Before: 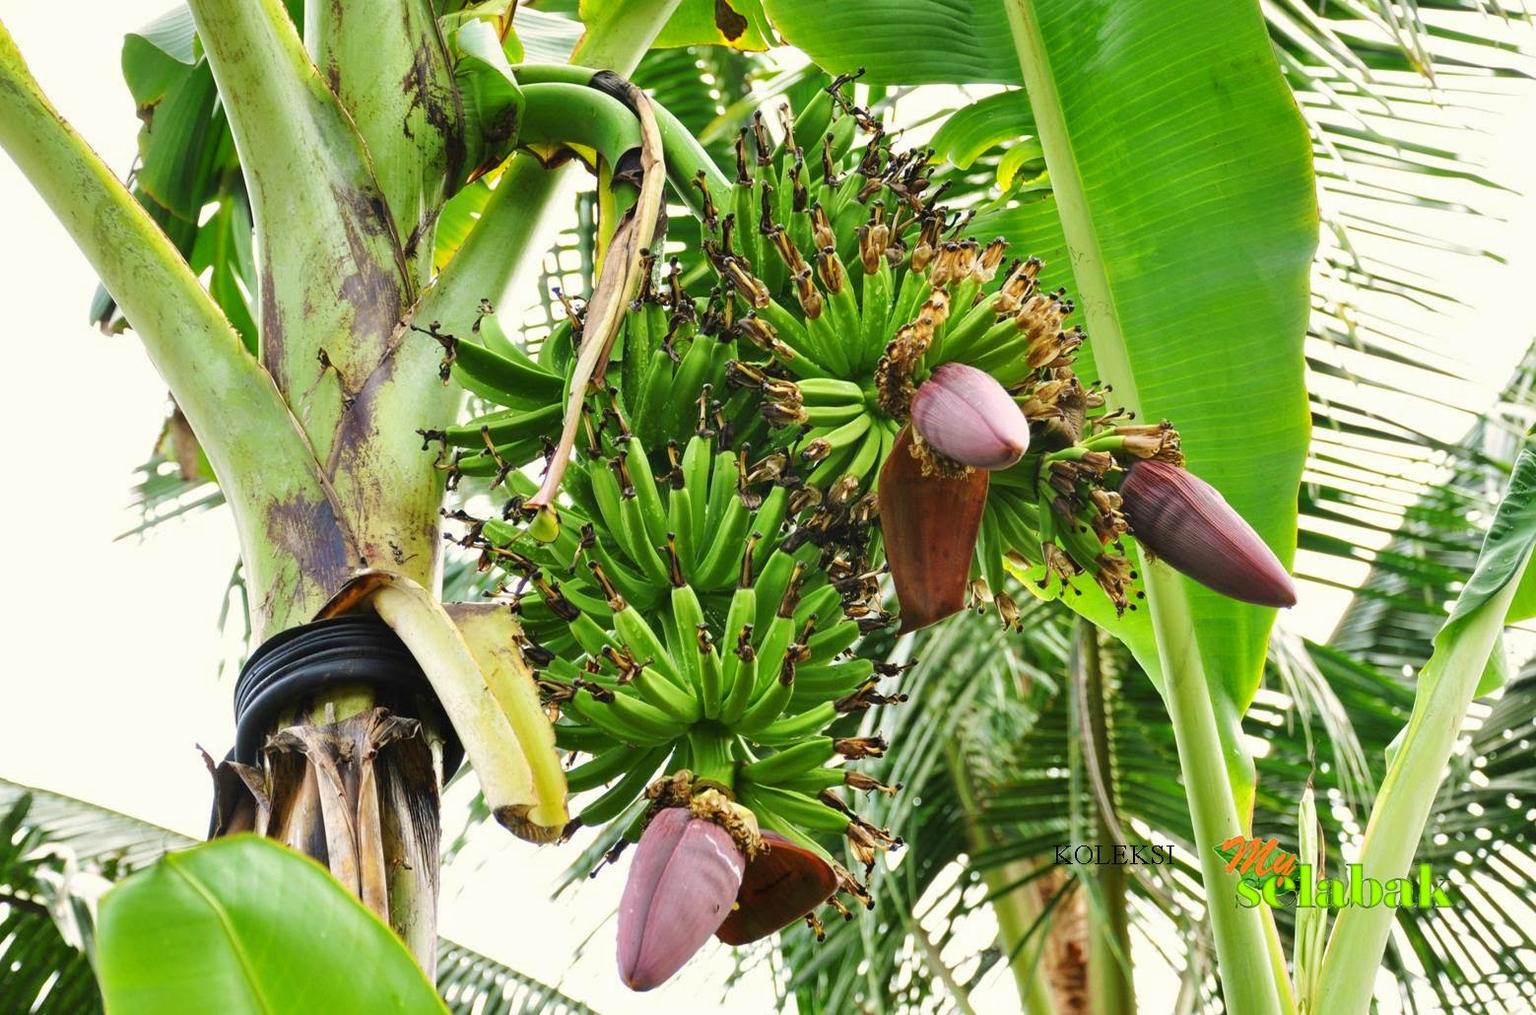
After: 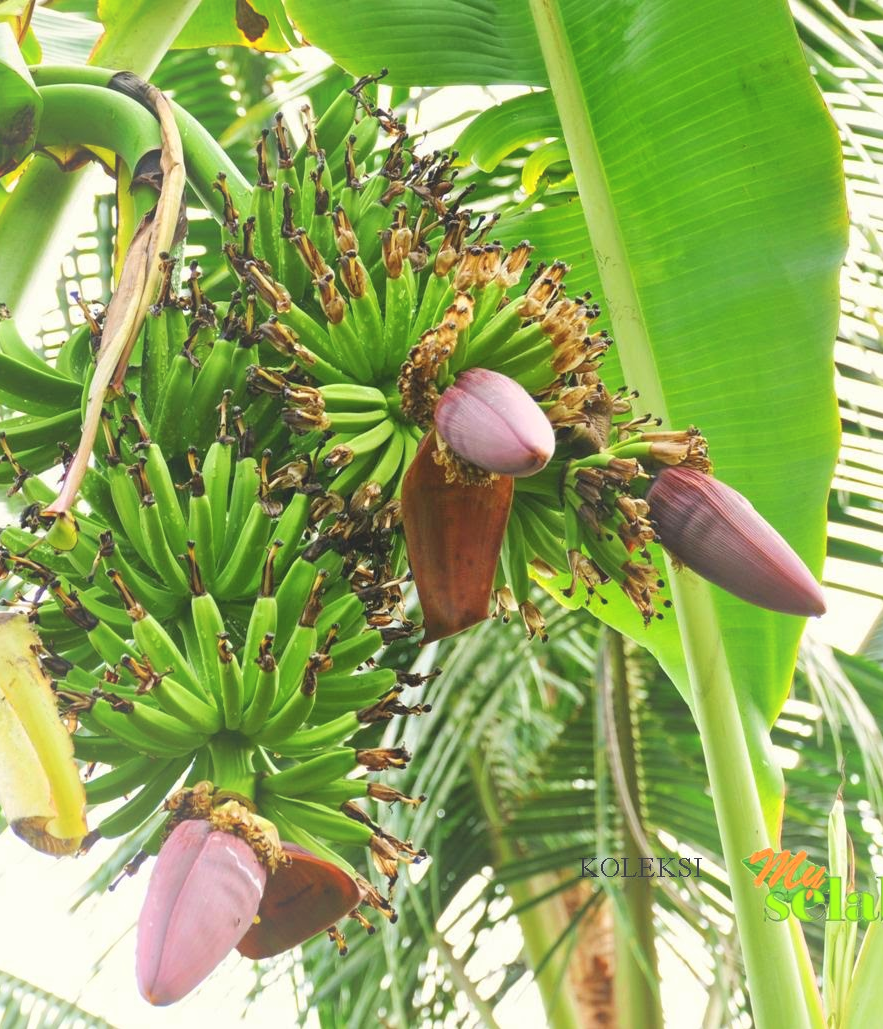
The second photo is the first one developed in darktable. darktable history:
crop: left 31.458%, top 0%, right 11.876%
bloom: size 38%, threshold 95%, strength 30%
